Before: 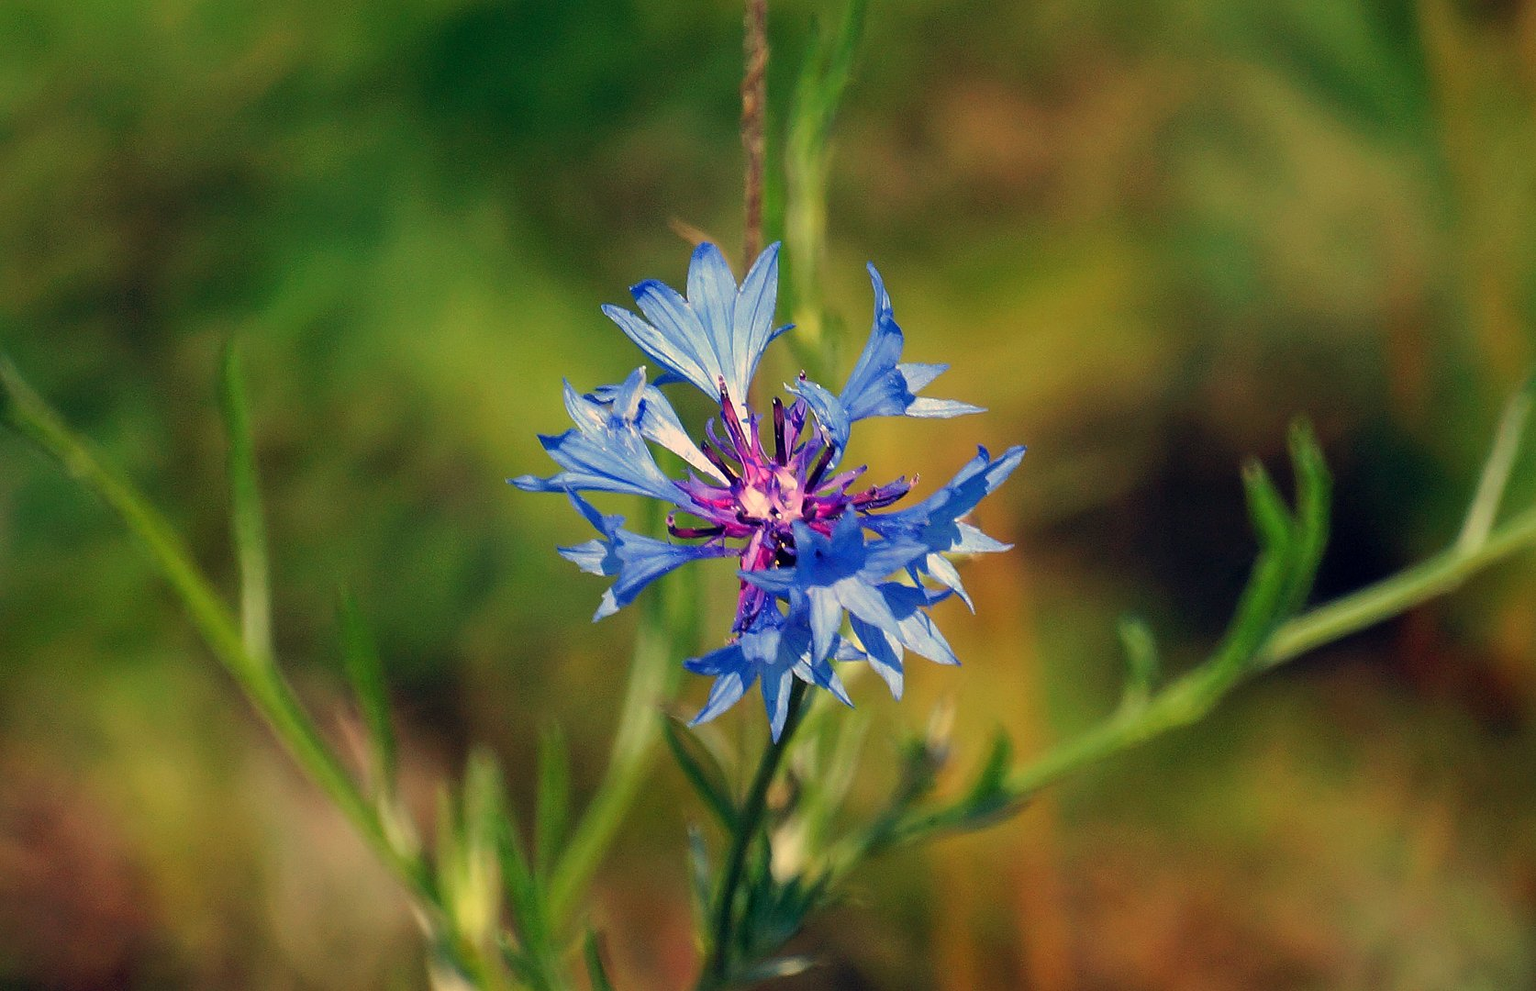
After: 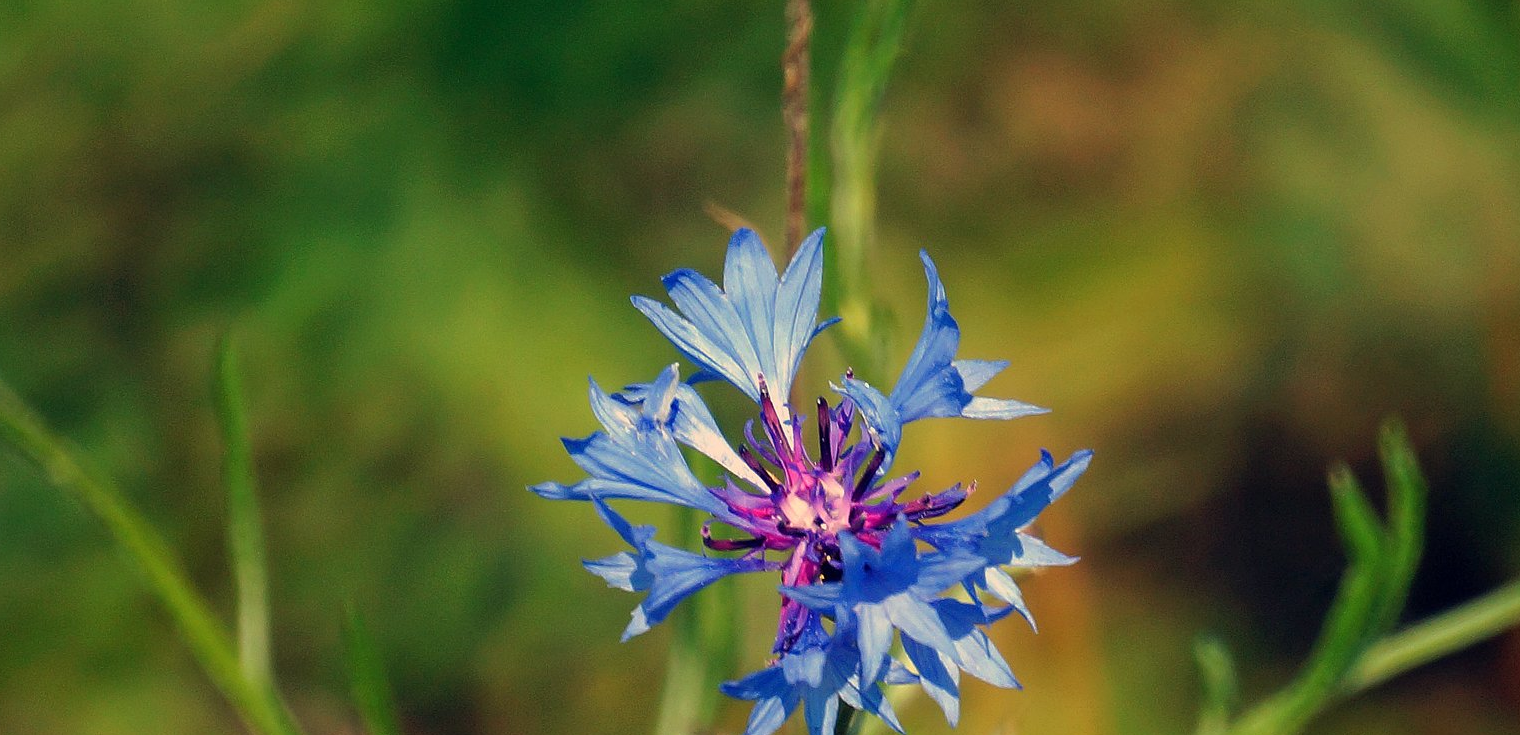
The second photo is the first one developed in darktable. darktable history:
crop: left 1.552%, top 3.421%, right 7.622%, bottom 28.442%
